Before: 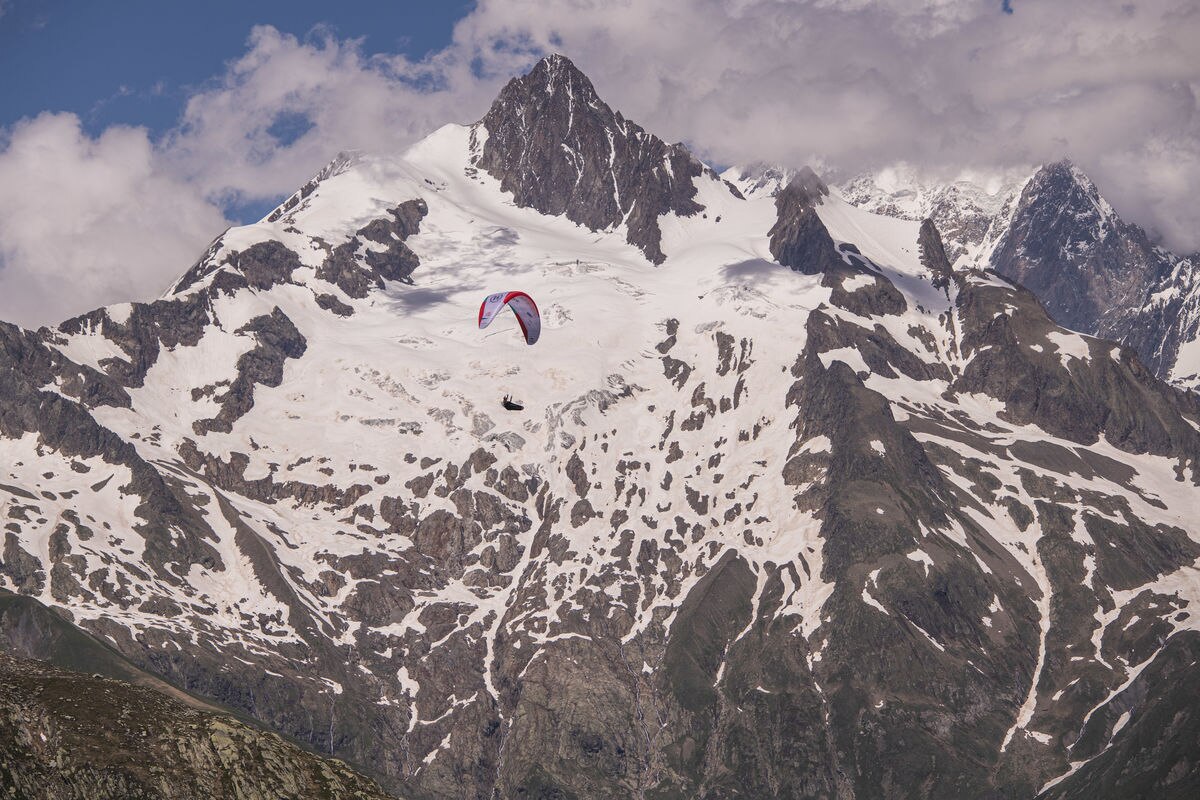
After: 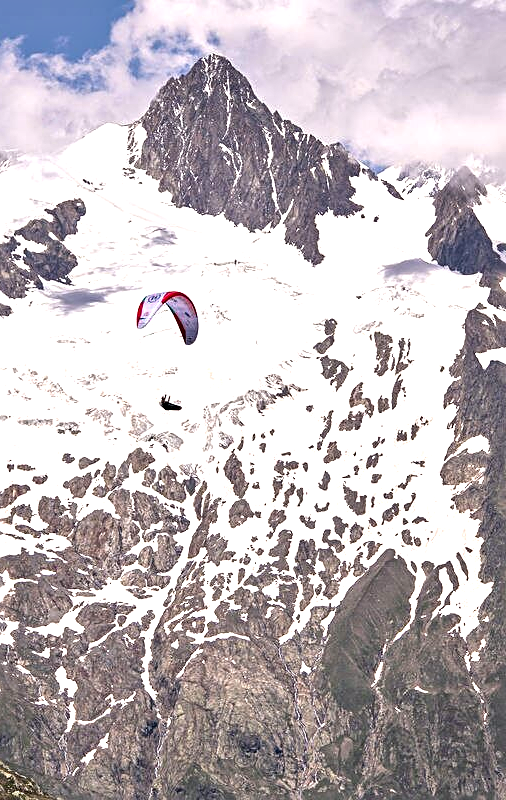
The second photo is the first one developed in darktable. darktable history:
exposure: exposure 1.092 EV, compensate exposure bias true, compensate highlight preservation false
crop: left 28.557%, right 29.245%
contrast equalizer: y [[0.528, 0.548, 0.563, 0.562, 0.546, 0.526], [0.55 ×6], [0 ×6], [0 ×6], [0 ×6]]
sharpen: on, module defaults
